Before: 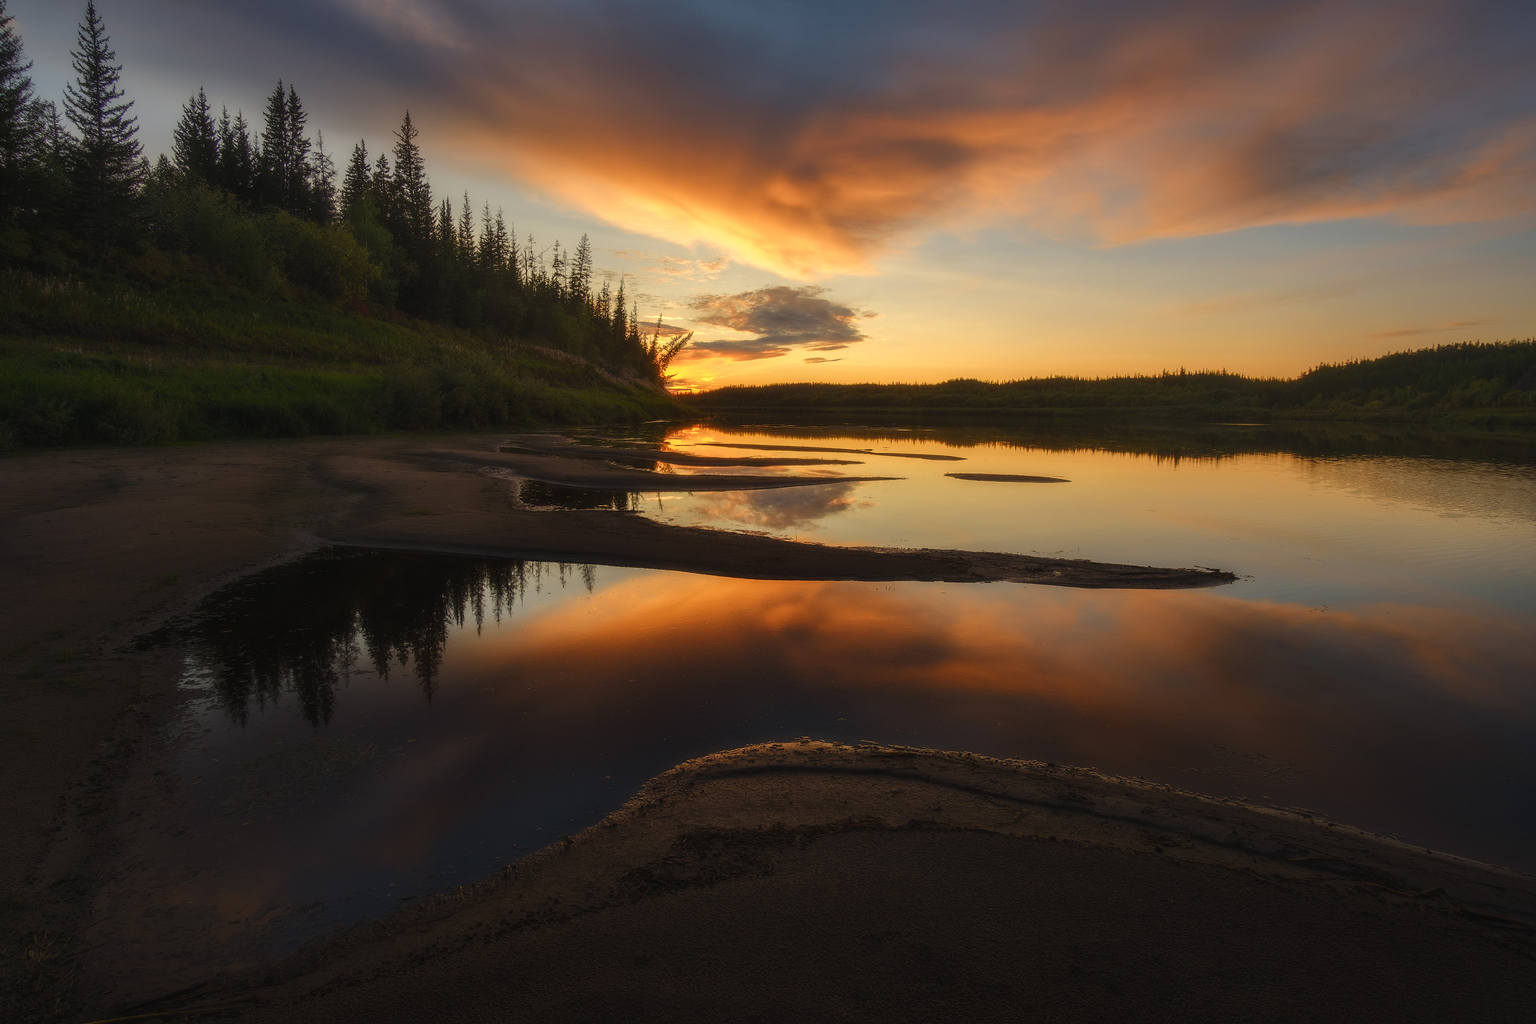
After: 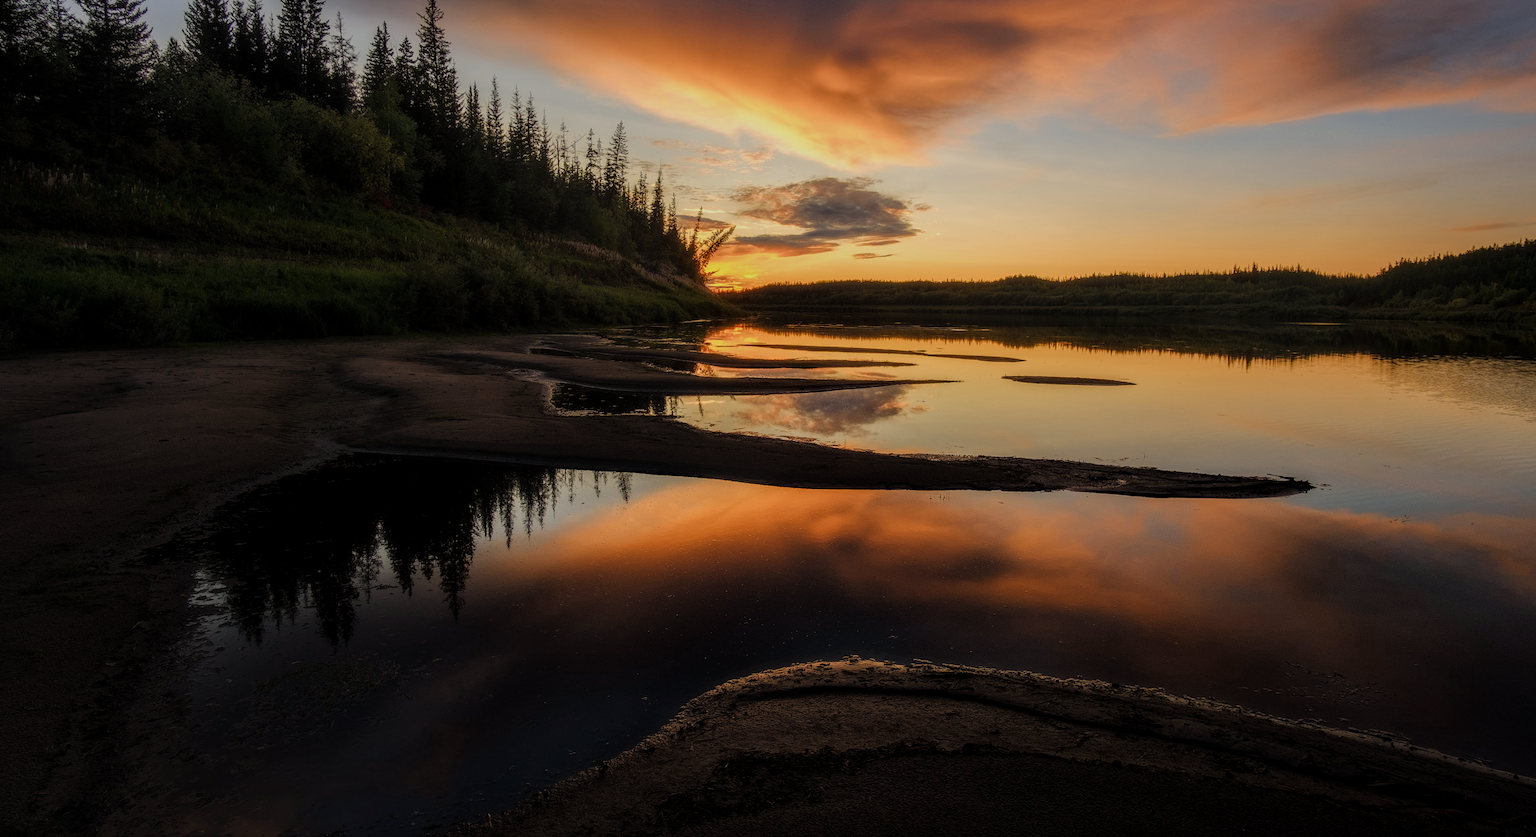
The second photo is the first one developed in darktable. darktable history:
filmic rgb: black relative exposure -7.65 EV, white relative exposure 4.56 EV, hardness 3.61
white balance: red 1.004, blue 1.024
haze removal: compatibility mode true, adaptive false
local contrast: on, module defaults
crop and rotate: angle 0.03°, top 11.643%, right 5.651%, bottom 11.189%
